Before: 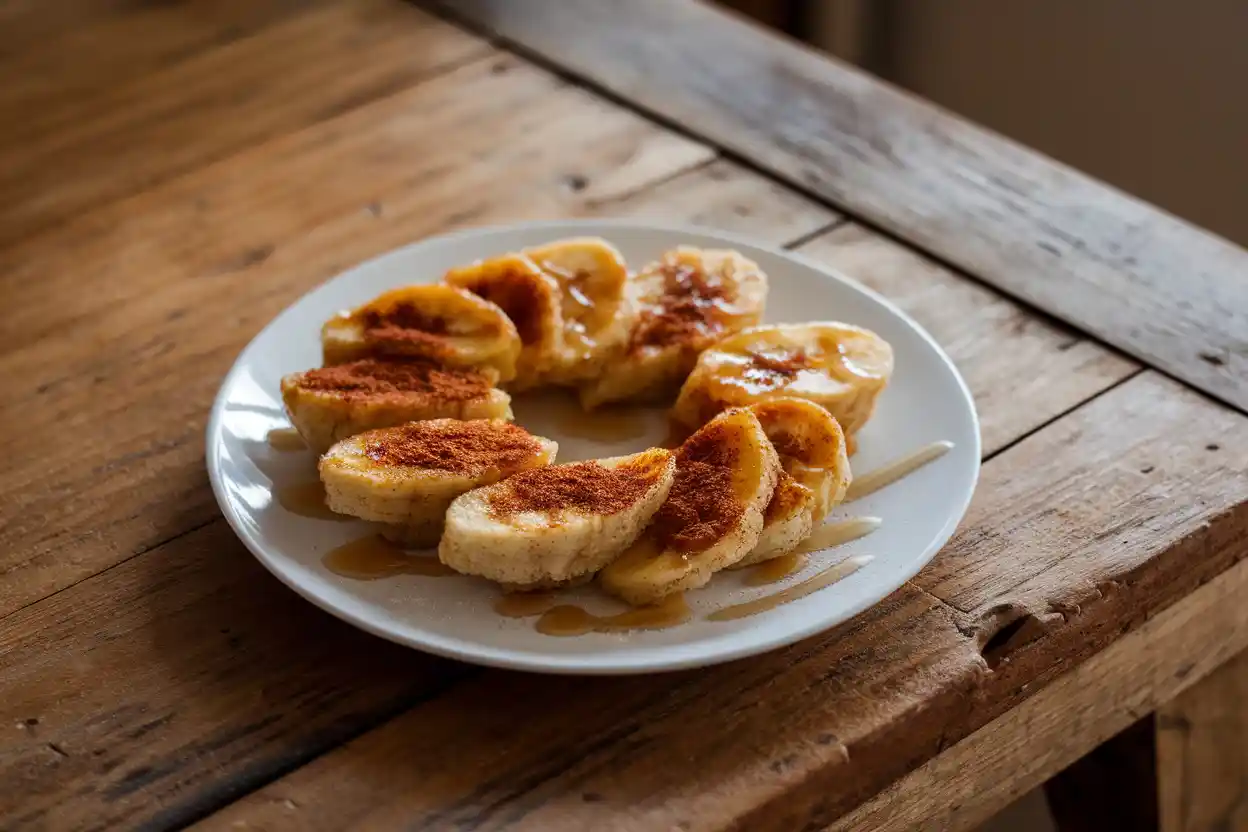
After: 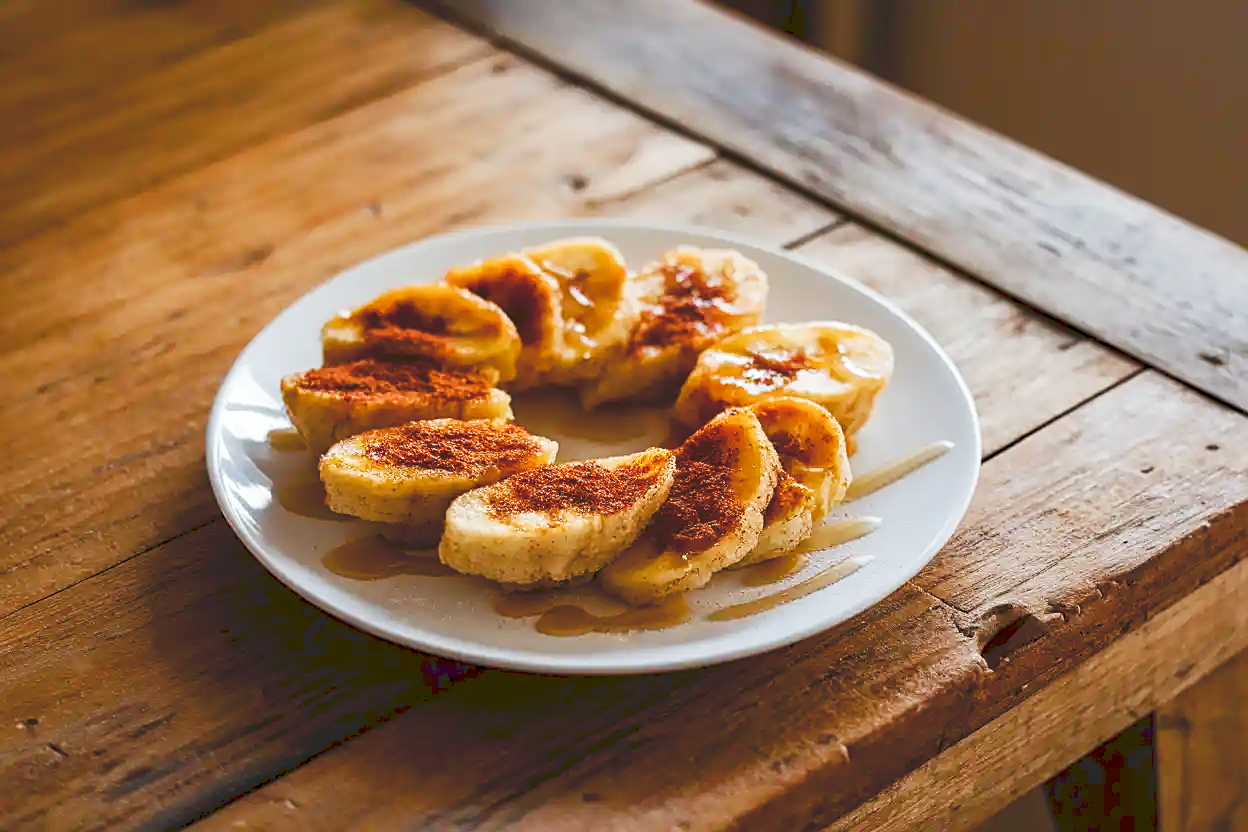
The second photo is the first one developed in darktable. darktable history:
color balance rgb: linear chroma grading › global chroma 24.469%, perceptual saturation grading › global saturation 20%, perceptual saturation grading › highlights -49.25%, perceptual saturation grading › shadows 25.679%
tone curve: curves: ch0 [(0, 0) (0.003, 0.156) (0.011, 0.156) (0.025, 0.161) (0.044, 0.164) (0.069, 0.178) (0.1, 0.201) (0.136, 0.229) (0.177, 0.263) (0.224, 0.301) (0.277, 0.355) (0.335, 0.415) (0.399, 0.48) (0.468, 0.561) (0.543, 0.647) (0.623, 0.735) (0.709, 0.819) (0.801, 0.893) (0.898, 0.953) (1, 1)], preserve colors none
sharpen: on, module defaults
